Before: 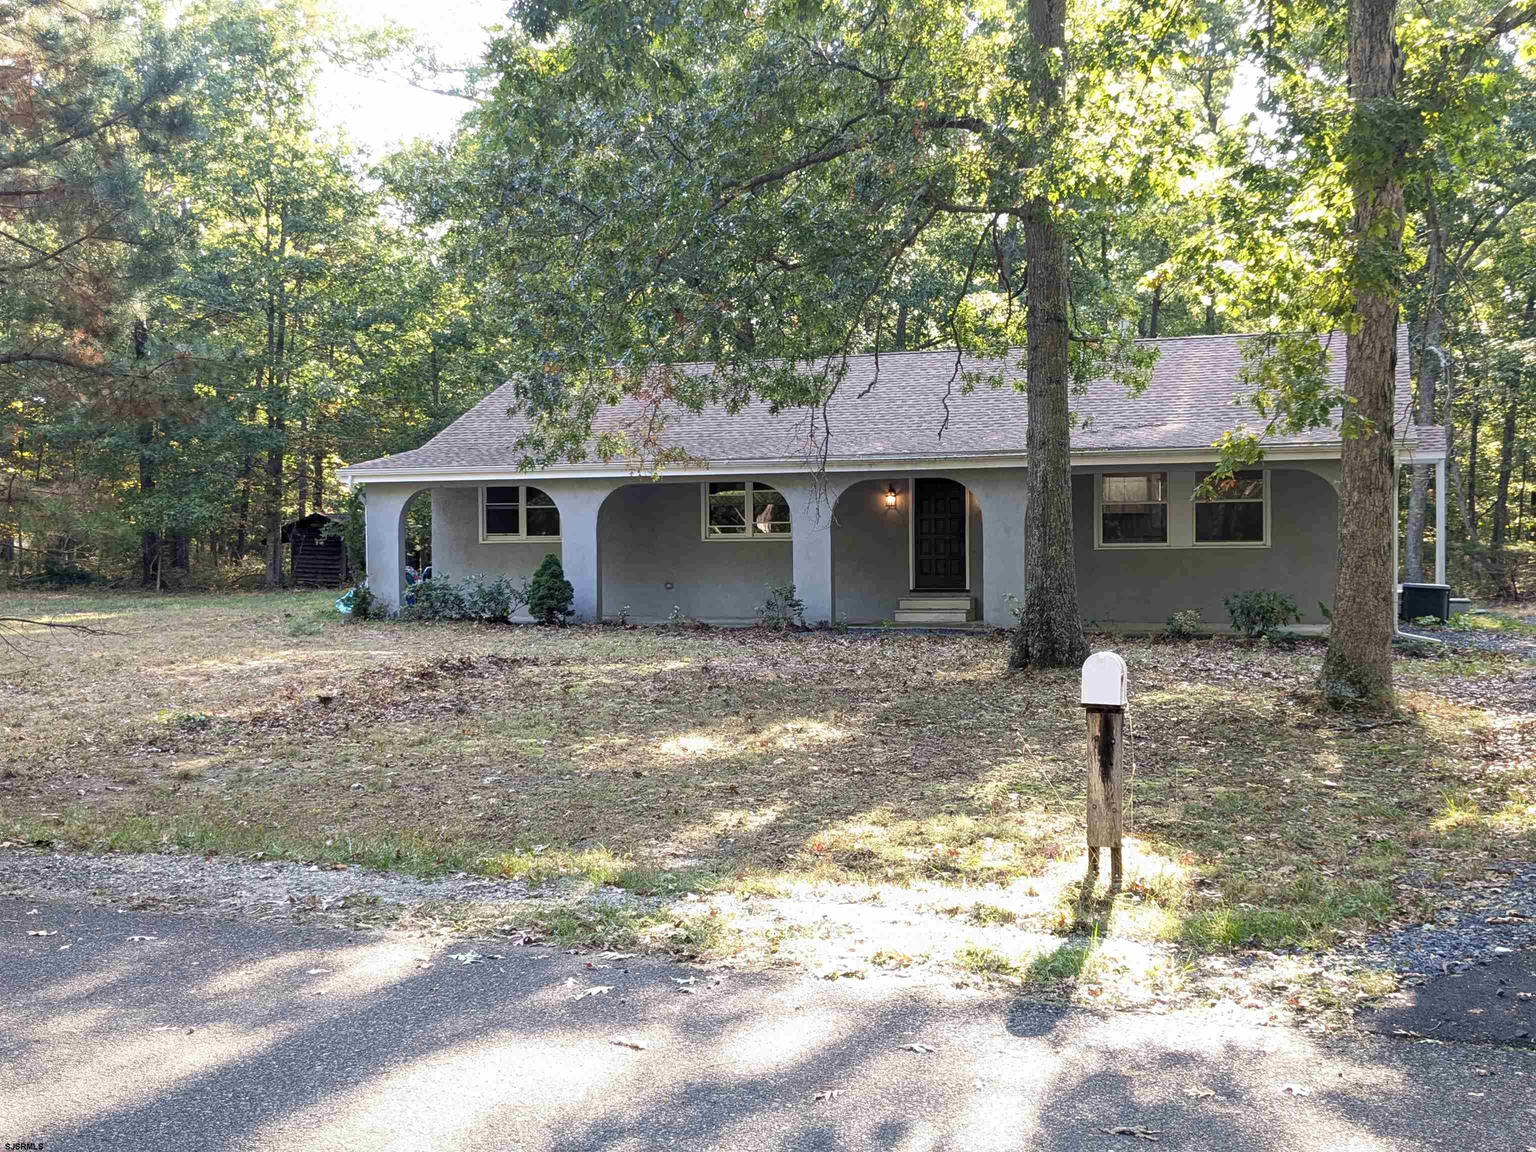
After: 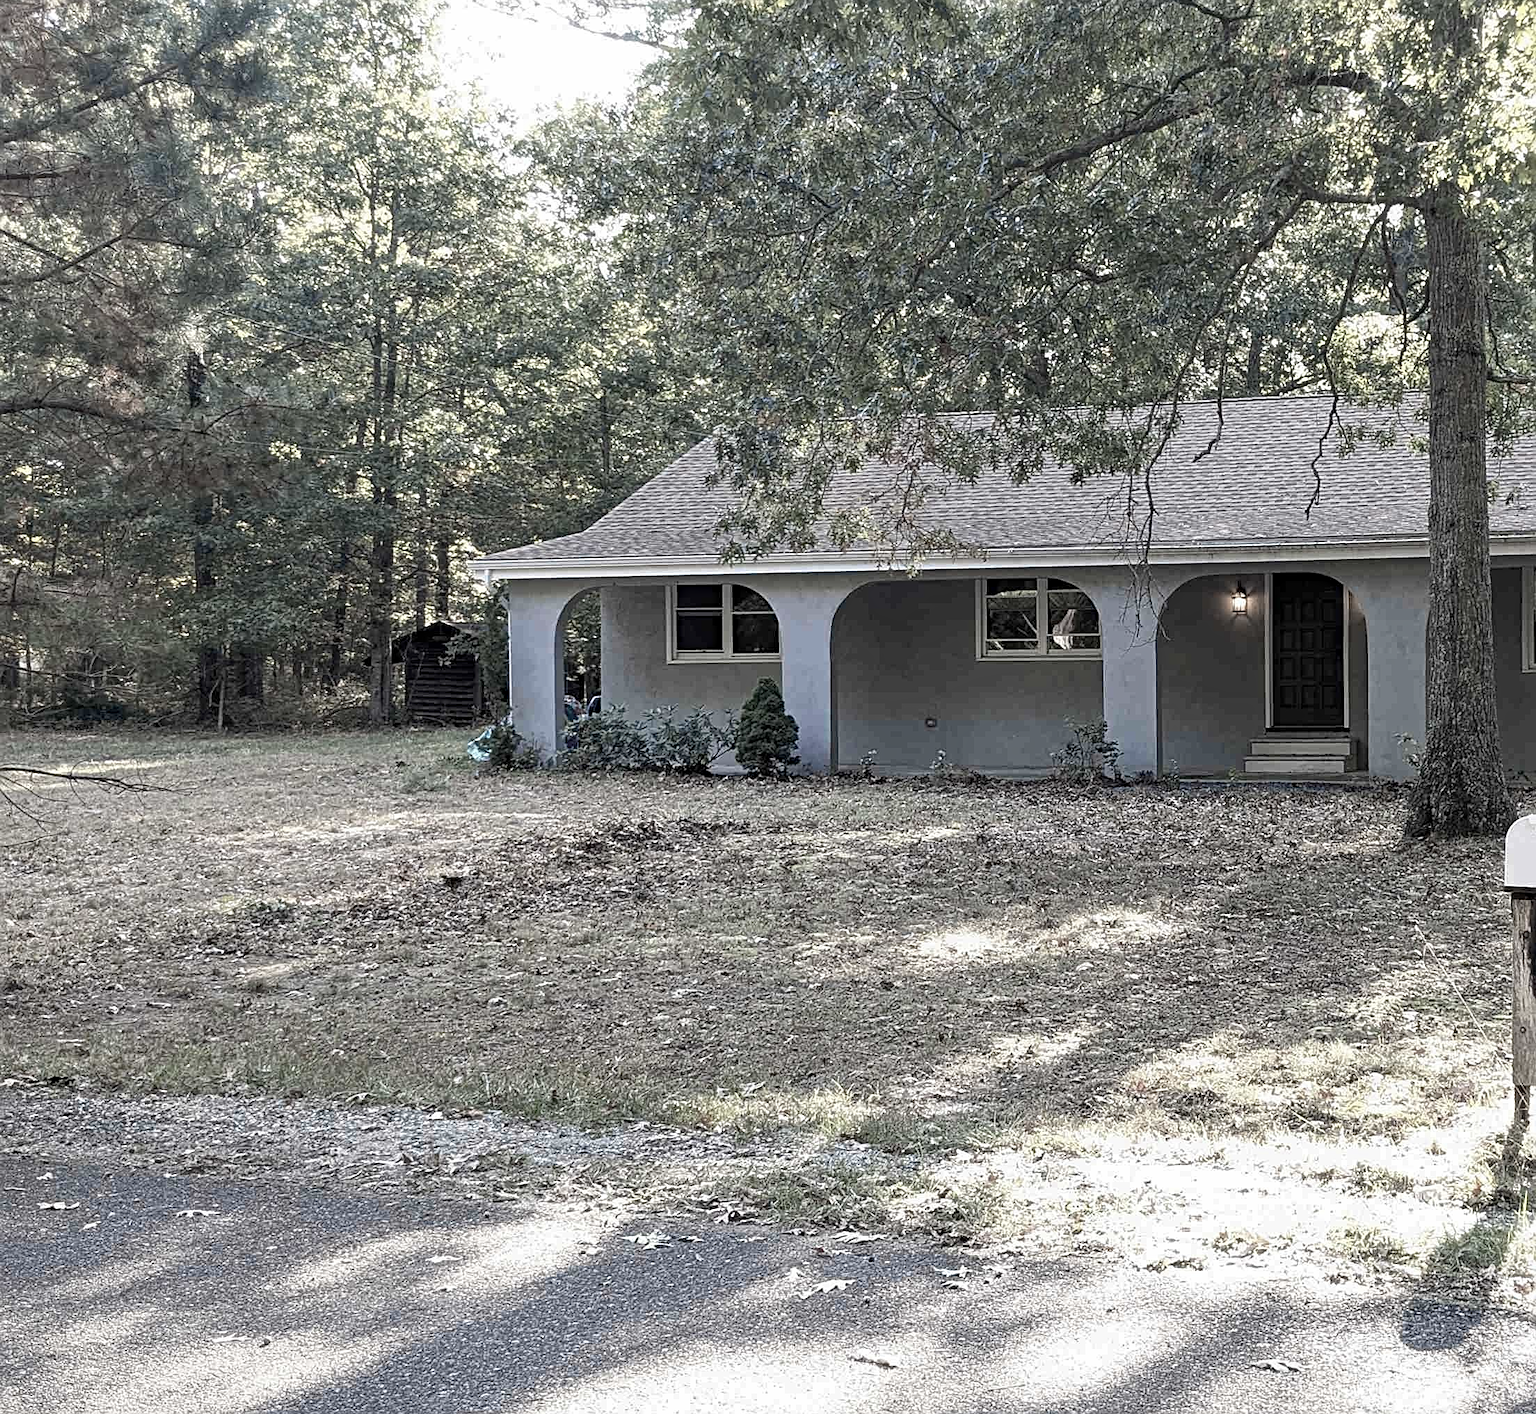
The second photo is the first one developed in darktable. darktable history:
sharpen: on, module defaults
color zones: curves: ch1 [(0.238, 0.163) (0.476, 0.2) (0.733, 0.322) (0.848, 0.134)]
crop: top 5.803%, right 27.864%, bottom 5.804%
haze removal: compatibility mode true, adaptive false
